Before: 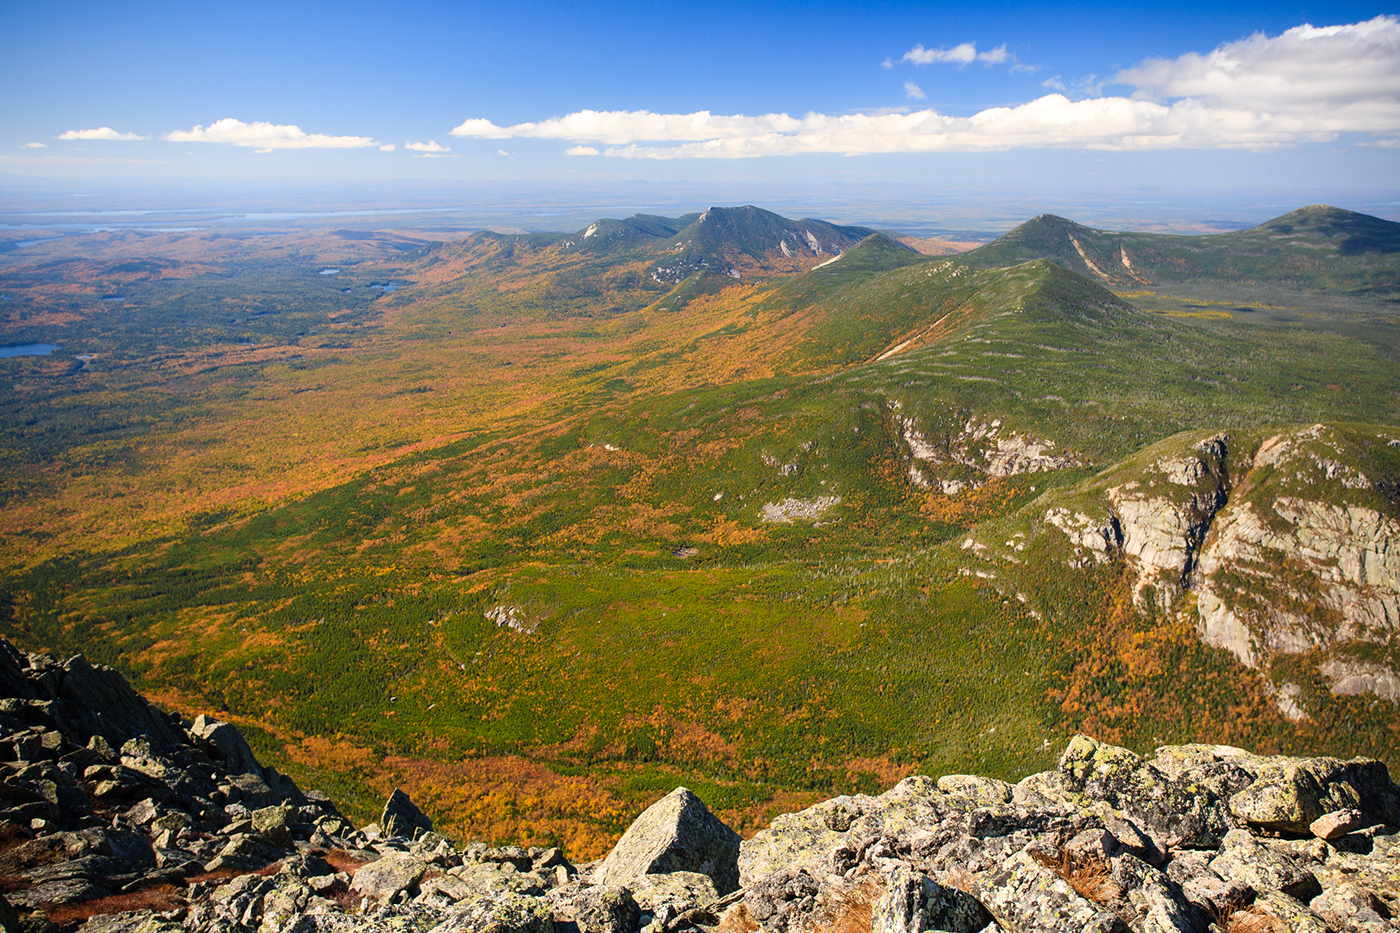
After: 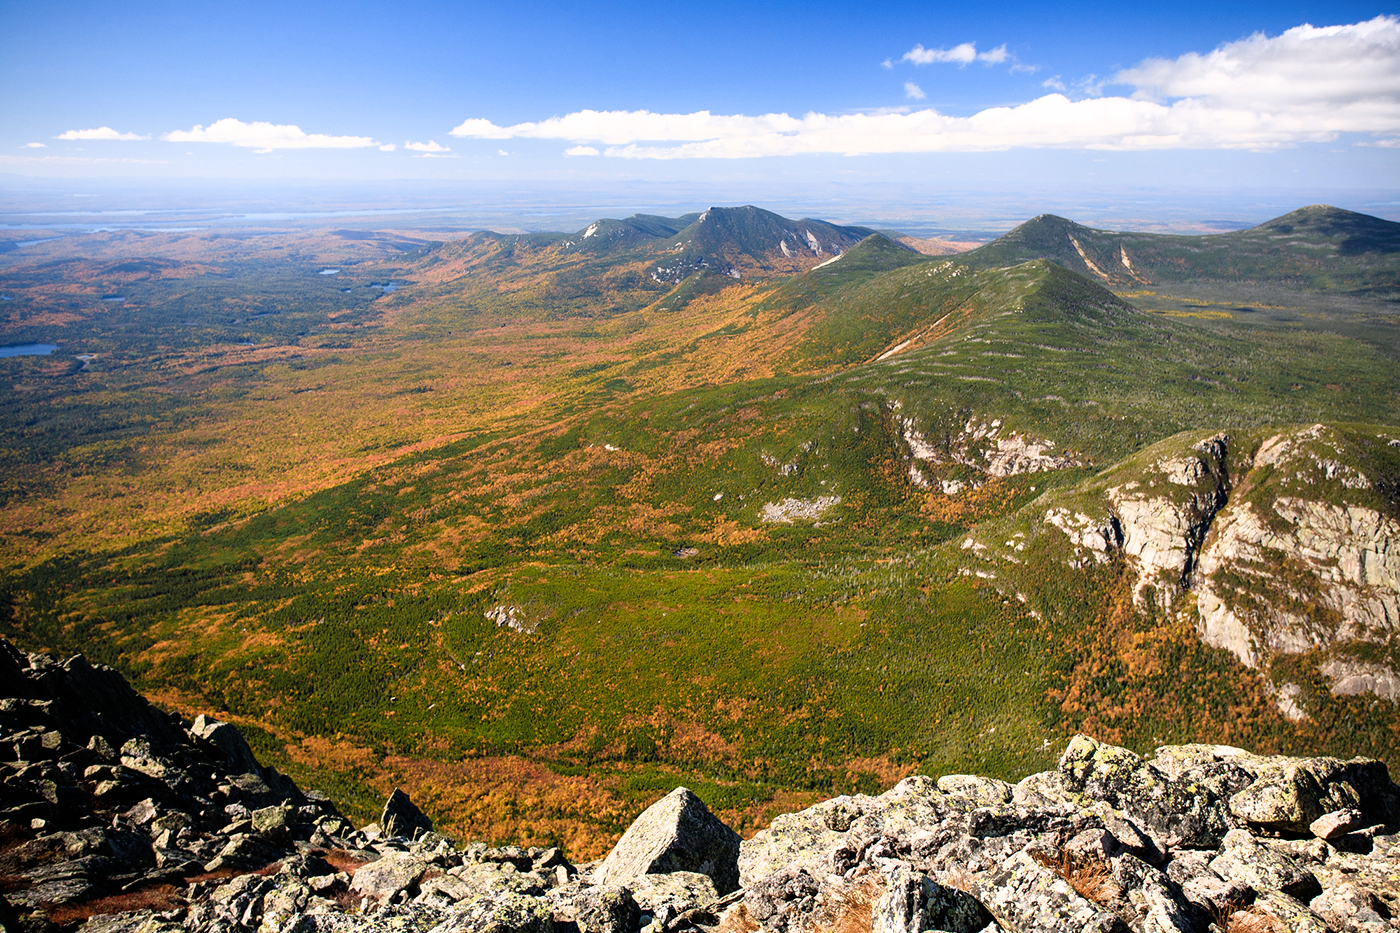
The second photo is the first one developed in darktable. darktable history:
filmic rgb: white relative exposure 2.45 EV, hardness 6.33
white balance: red 1.004, blue 1.024
tone equalizer: on, module defaults
